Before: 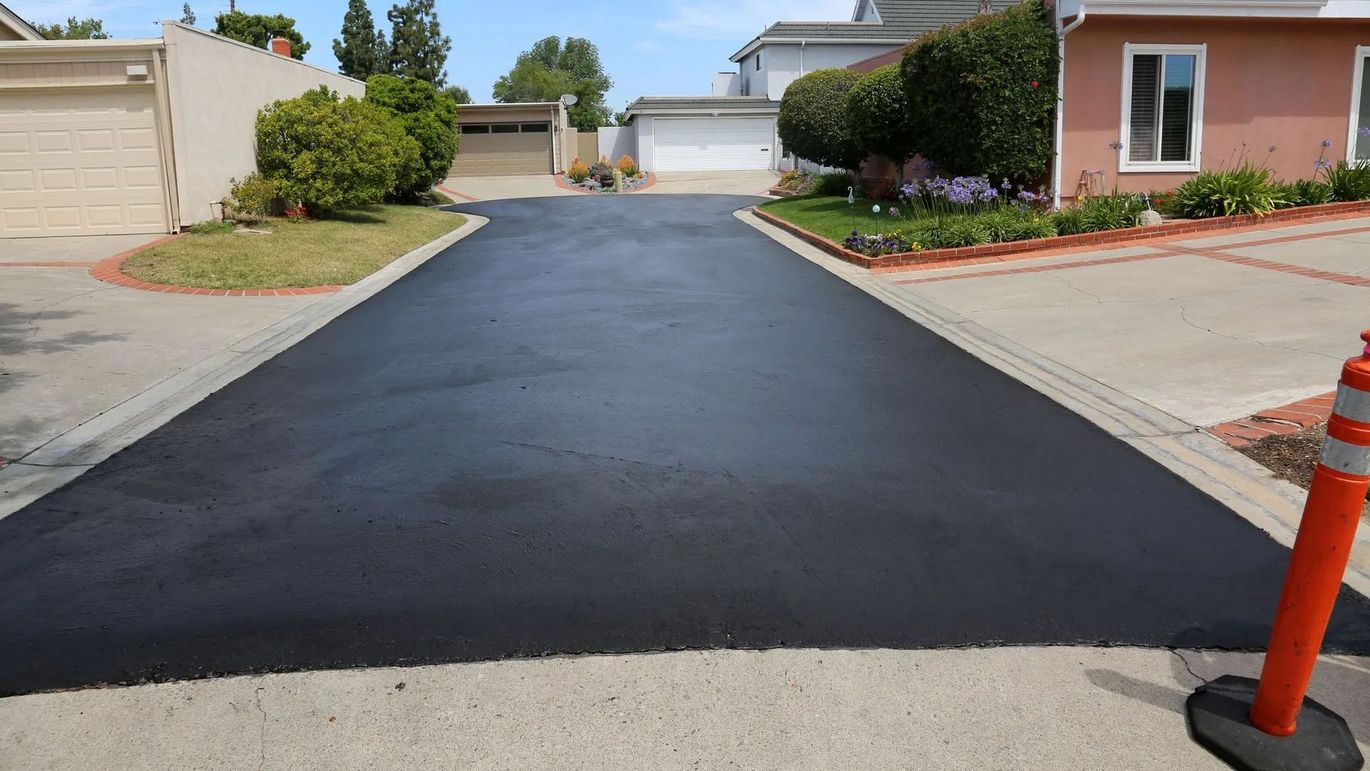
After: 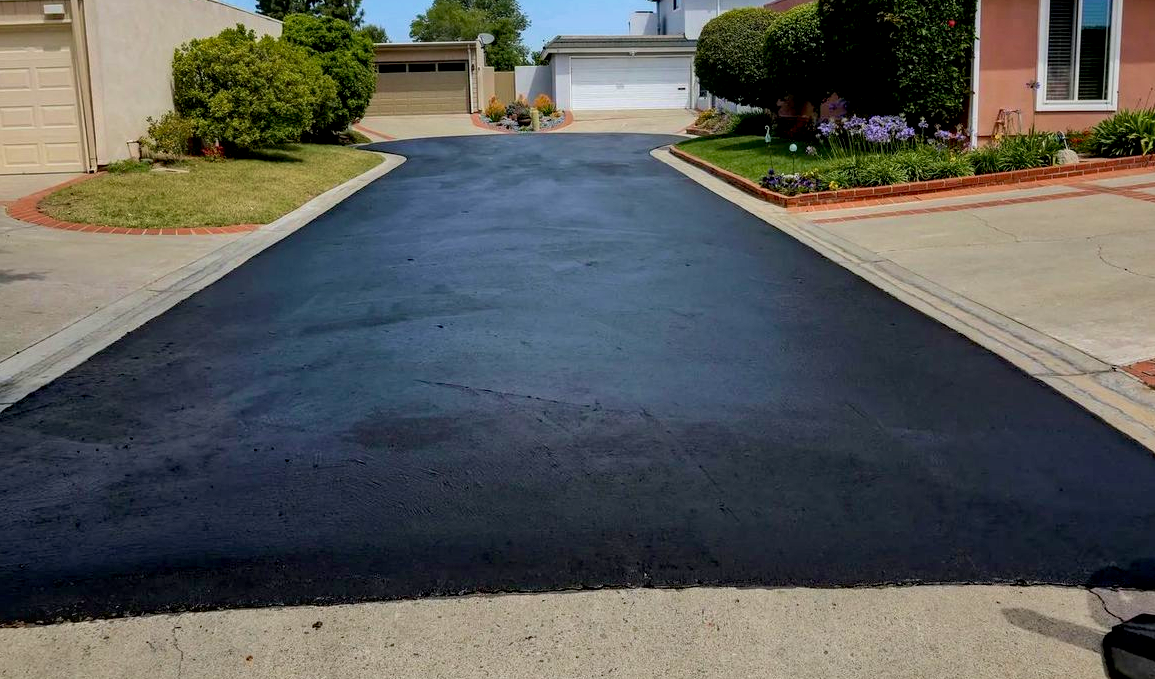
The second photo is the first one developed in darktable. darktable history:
crop: left 6.122%, top 7.956%, right 9.546%, bottom 3.926%
exposure: black level correction 0.011, exposure -0.473 EV, compensate exposure bias true, compensate highlight preservation false
contrast brightness saturation: contrast 0.095, brightness 0.03, saturation 0.092
shadows and highlights: shadows 47.58, highlights -41.79, soften with gaussian
haze removal: strength 0.241, distance 0.252, compatibility mode true, adaptive false
local contrast: on, module defaults
velvia: on, module defaults
